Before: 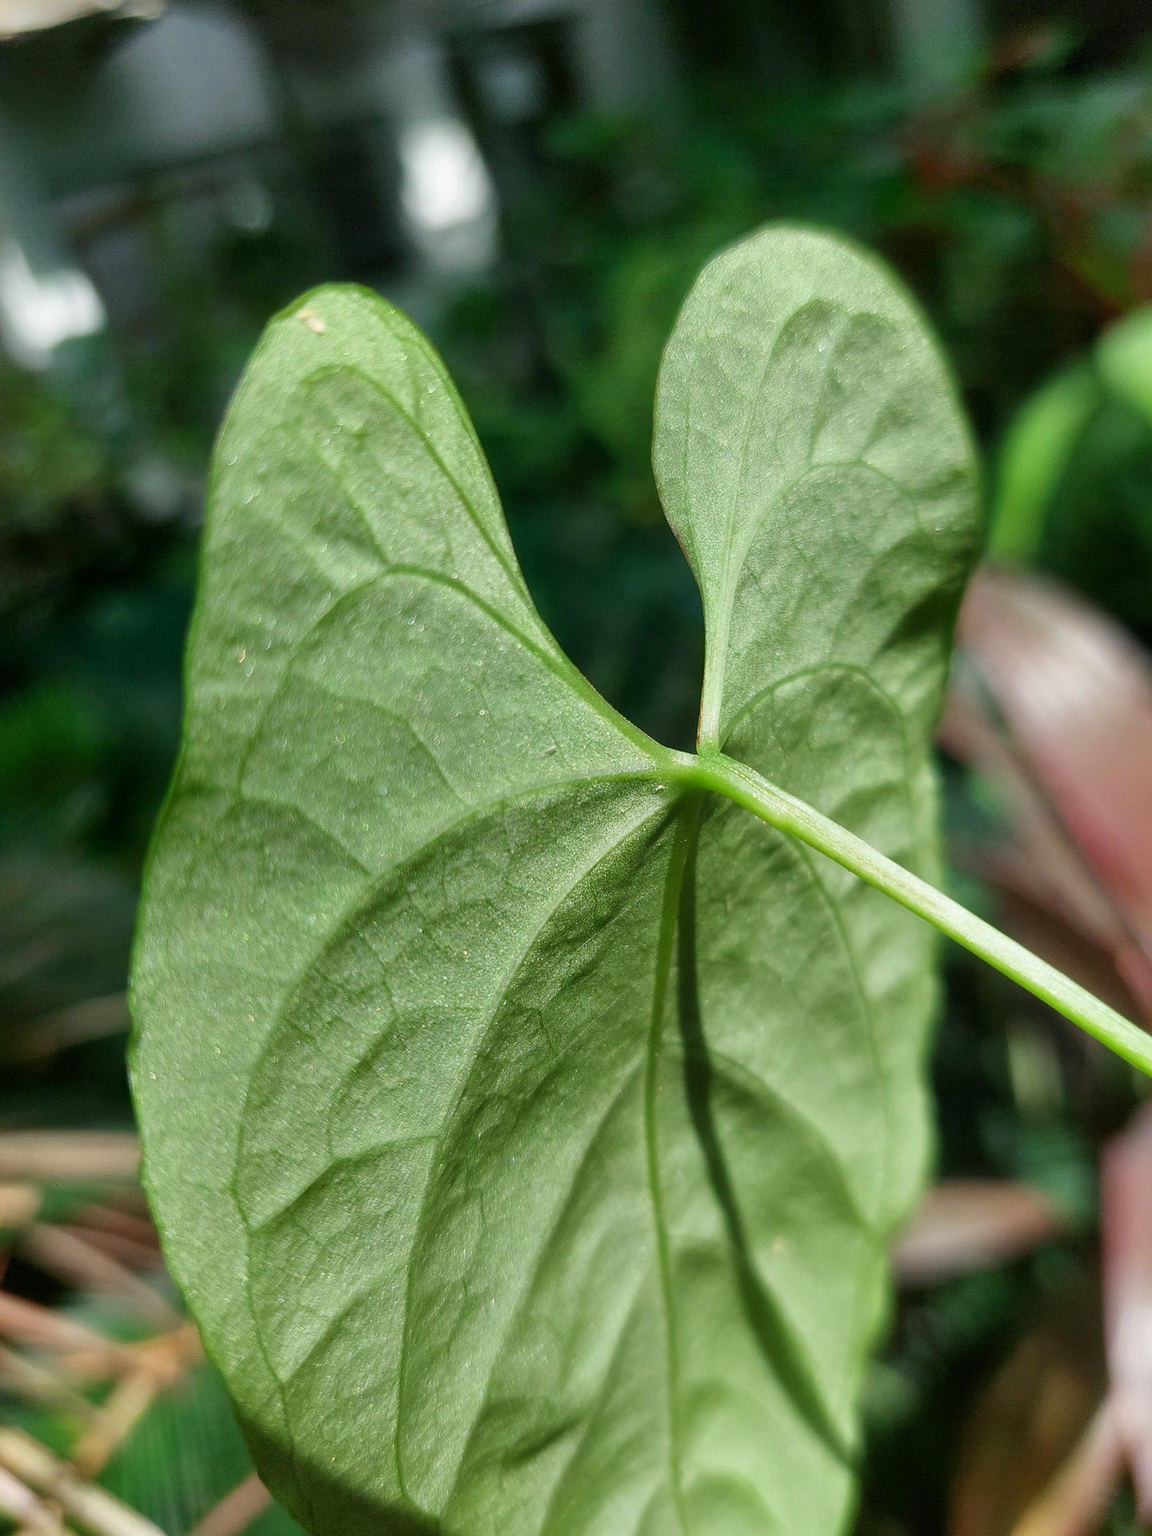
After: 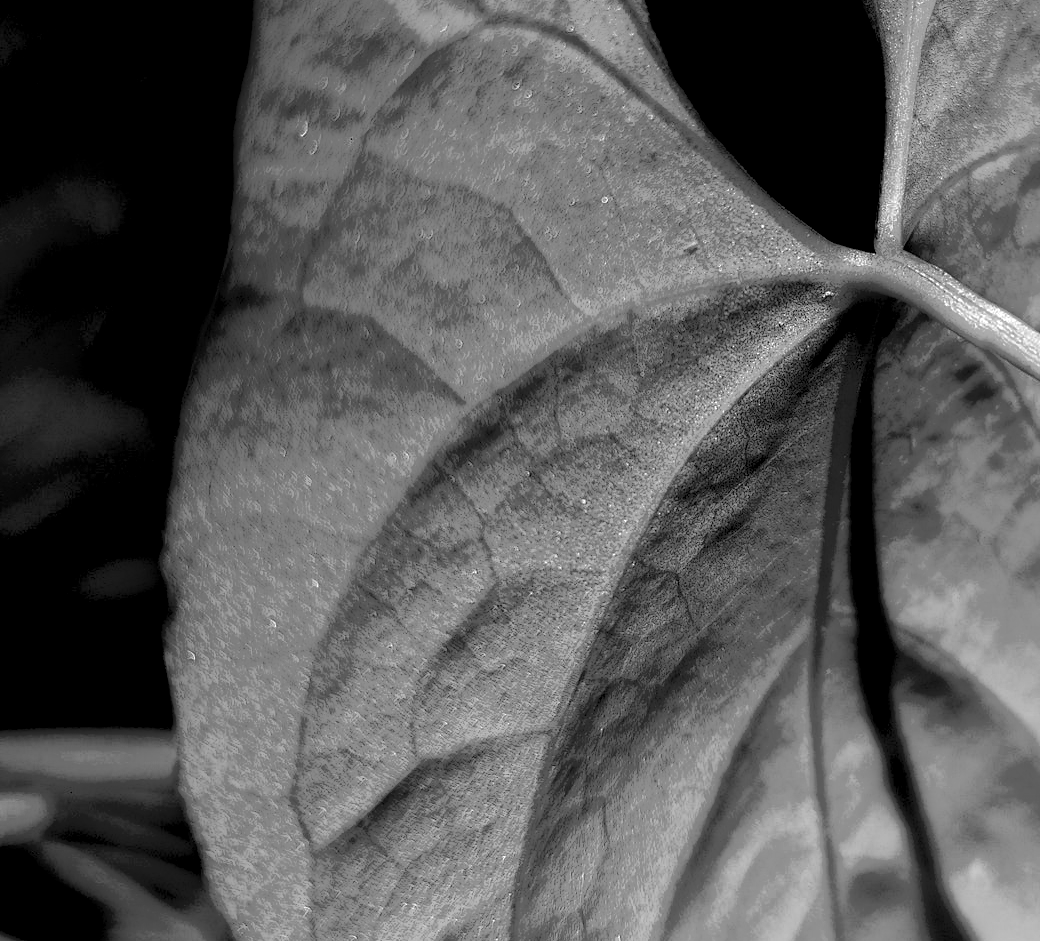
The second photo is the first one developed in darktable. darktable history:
local contrast: highlights 3%, shadows 233%, detail 164%, midtone range 0.003
crop: top 36.049%, right 27.975%, bottom 15.091%
color zones: curves: ch0 [(0.002, 0.593) (0.143, 0.417) (0.285, 0.541) (0.455, 0.289) (0.608, 0.327) (0.727, 0.283) (0.869, 0.571) (1, 0.603)]; ch1 [(0, 0) (0.143, 0) (0.286, 0) (0.429, 0) (0.571, 0) (0.714, 0) (0.857, 0)]
exposure: black level correction 0.003, exposure 0.385 EV, compensate highlight preservation false
